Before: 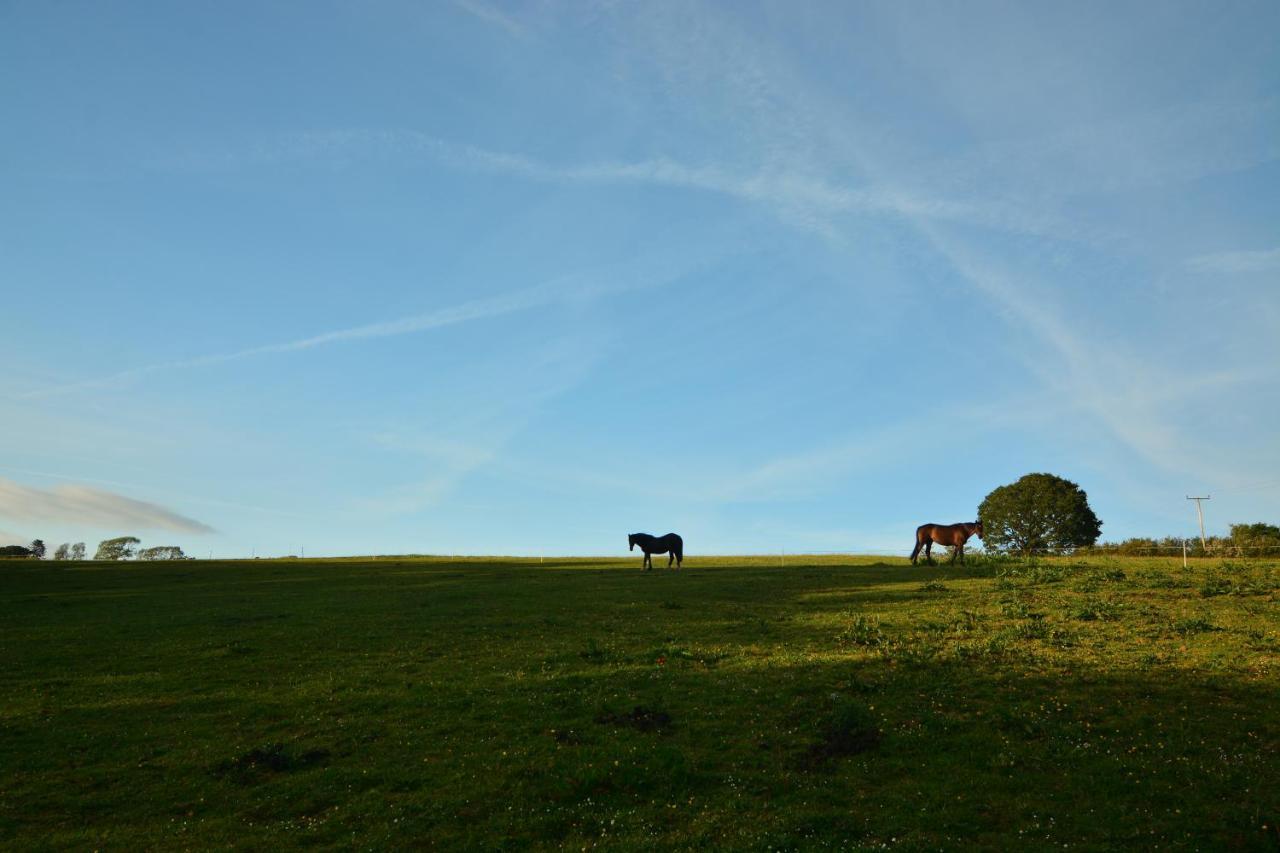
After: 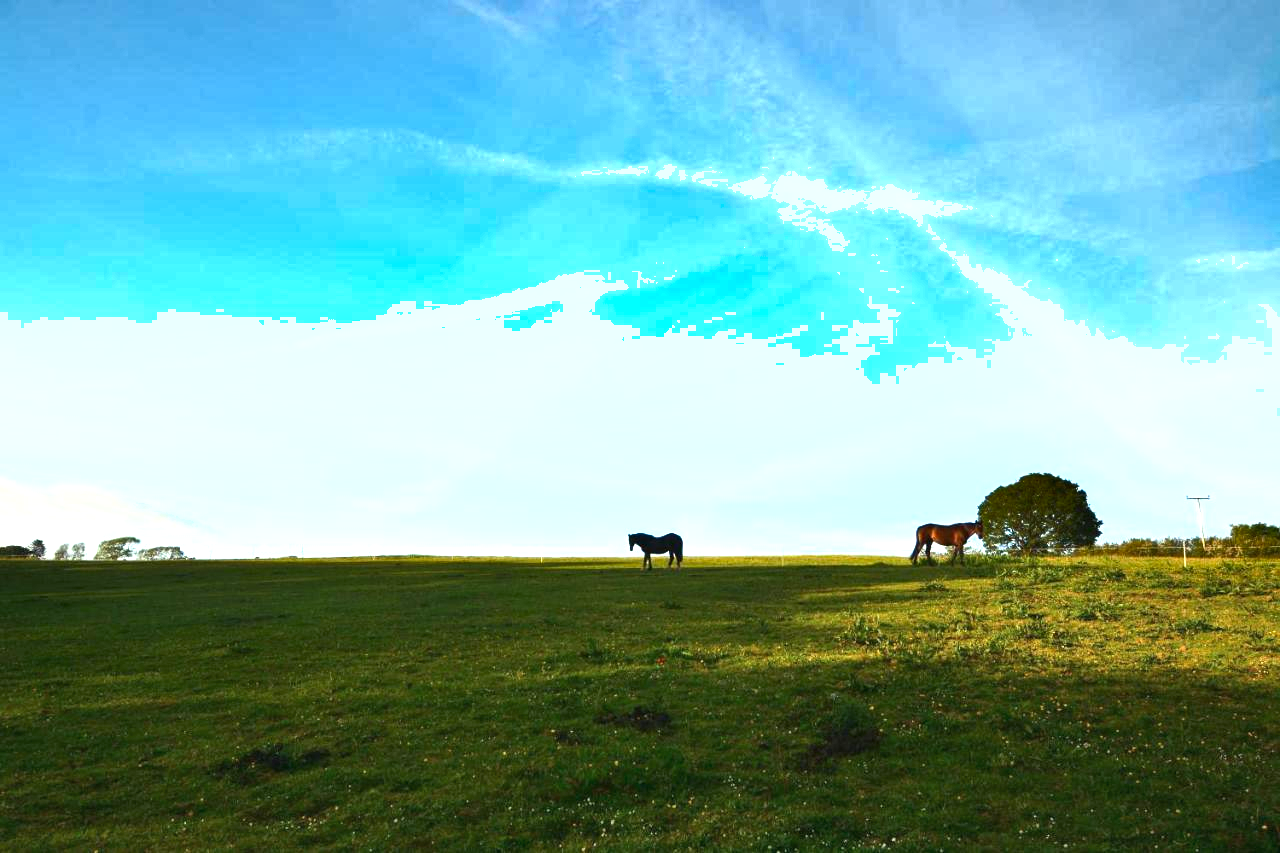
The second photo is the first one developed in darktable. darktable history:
shadows and highlights: shadows 30.63, highlights -63.22, shadows color adjustment 98%, highlights color adjustment 58.61%, soften with gaussian
exposure: black level correction 0, exposure 1.3 EV, compensate exposure bias true, compensate highlight preservation false
